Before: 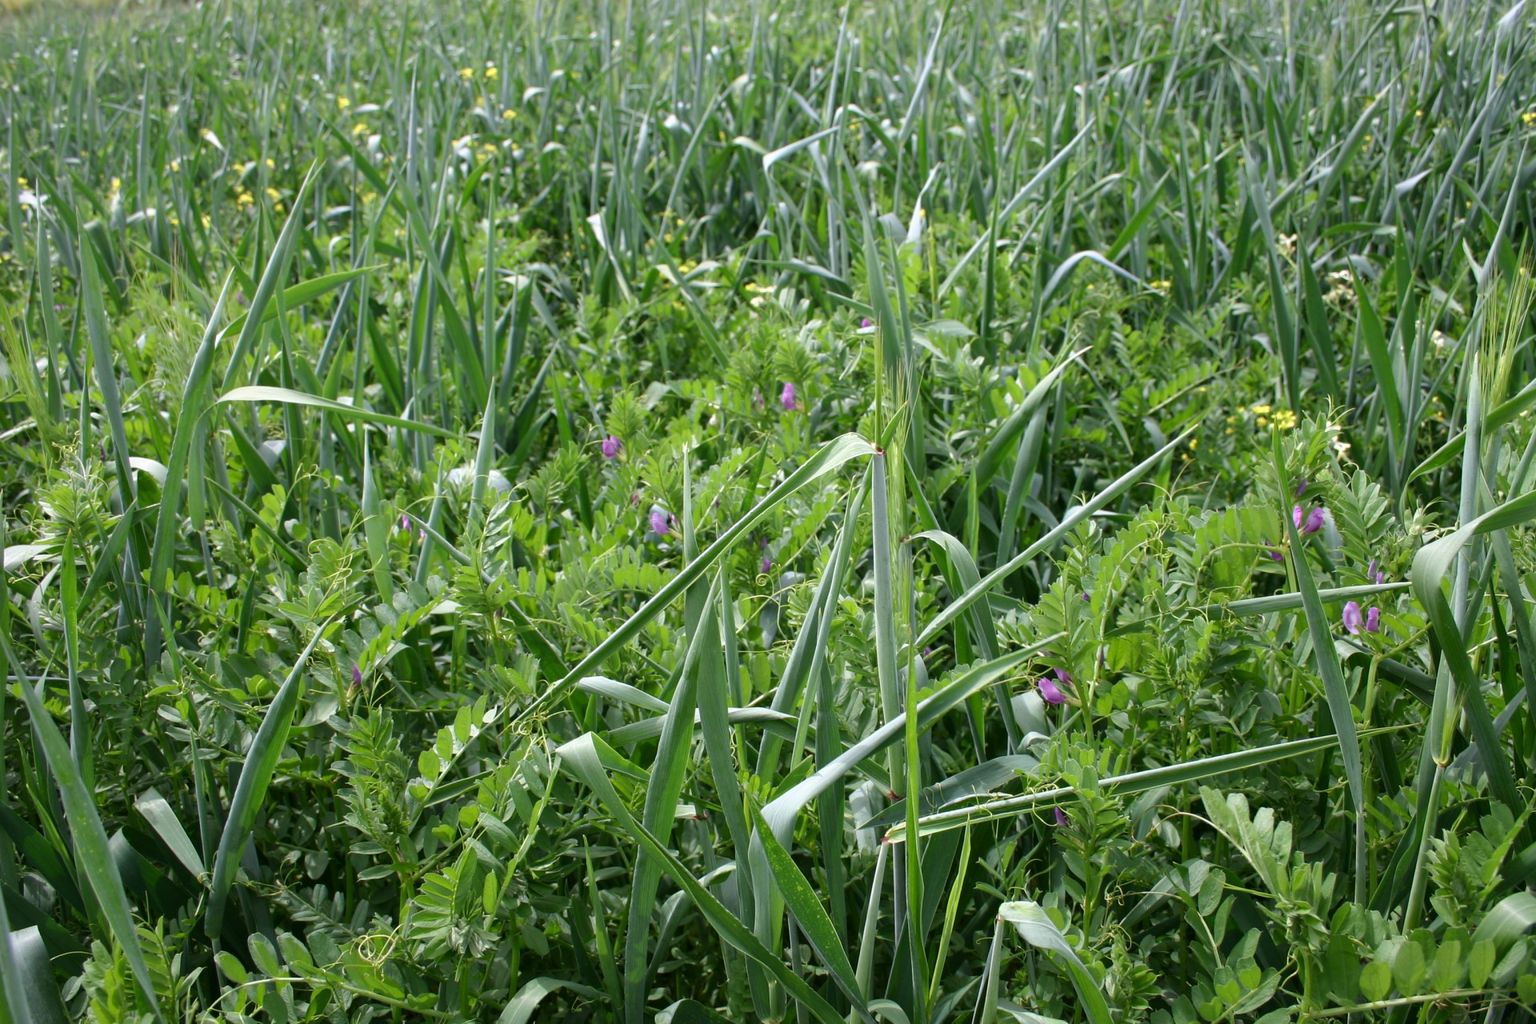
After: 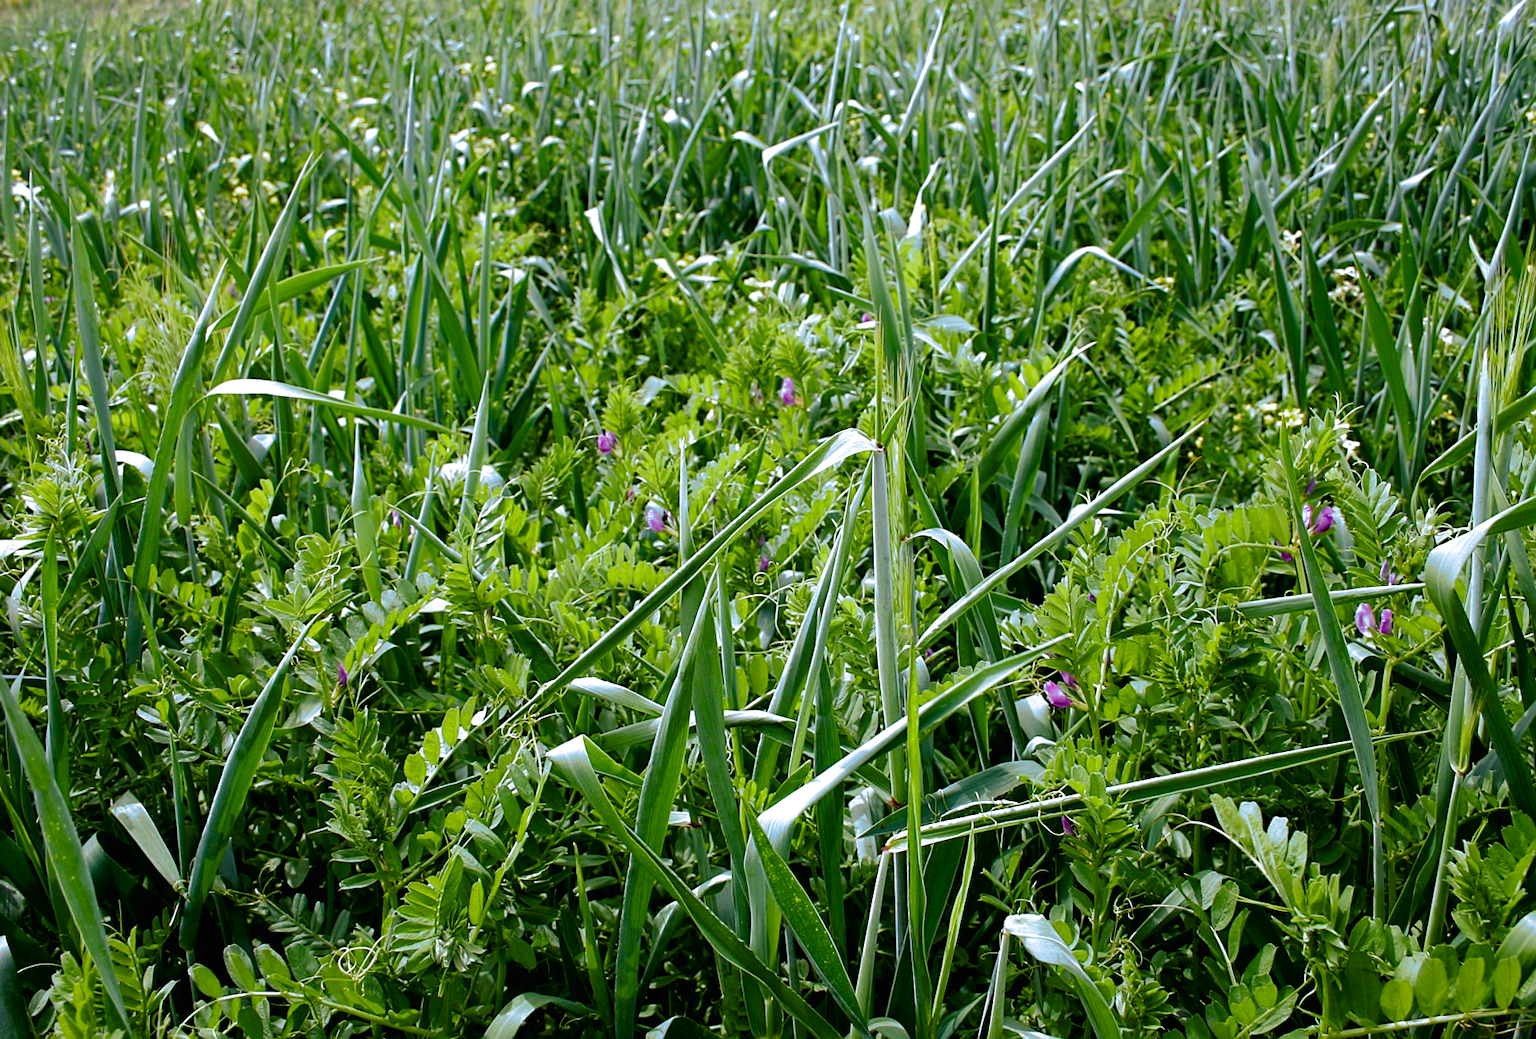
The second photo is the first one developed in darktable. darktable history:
exposure: black level correction 0.011, compensate highlight preservation false
color balance rgb: shadows lift › chroma 1%, shadows lift › hue 217.2°, power › hue 310.8°, highlights gain › chroma 2%, highlights gain › hue 44.4°, global offset › luminance 0.25%, global offset › hue 171.6°, perceptual saturation grading › global saturation 14.09%, perceptual saturation grading › highlights -30%, perceptual saturation grading › shadows 50.67%, global vibrance 25%, contrast 20%
sharpen: on, module defaults
rotate and perspective: rotation 0.226°, lens shift (vertical) -0.042, crop left 0.023, crop right 0.982, crop top 0.006, crop bottom 0.994
split-toning: shadows › hue 351.18°, shadows › saturation 0.86, highlights › hue 218.82°, highlights › saturation 0.73, balance -19.167
